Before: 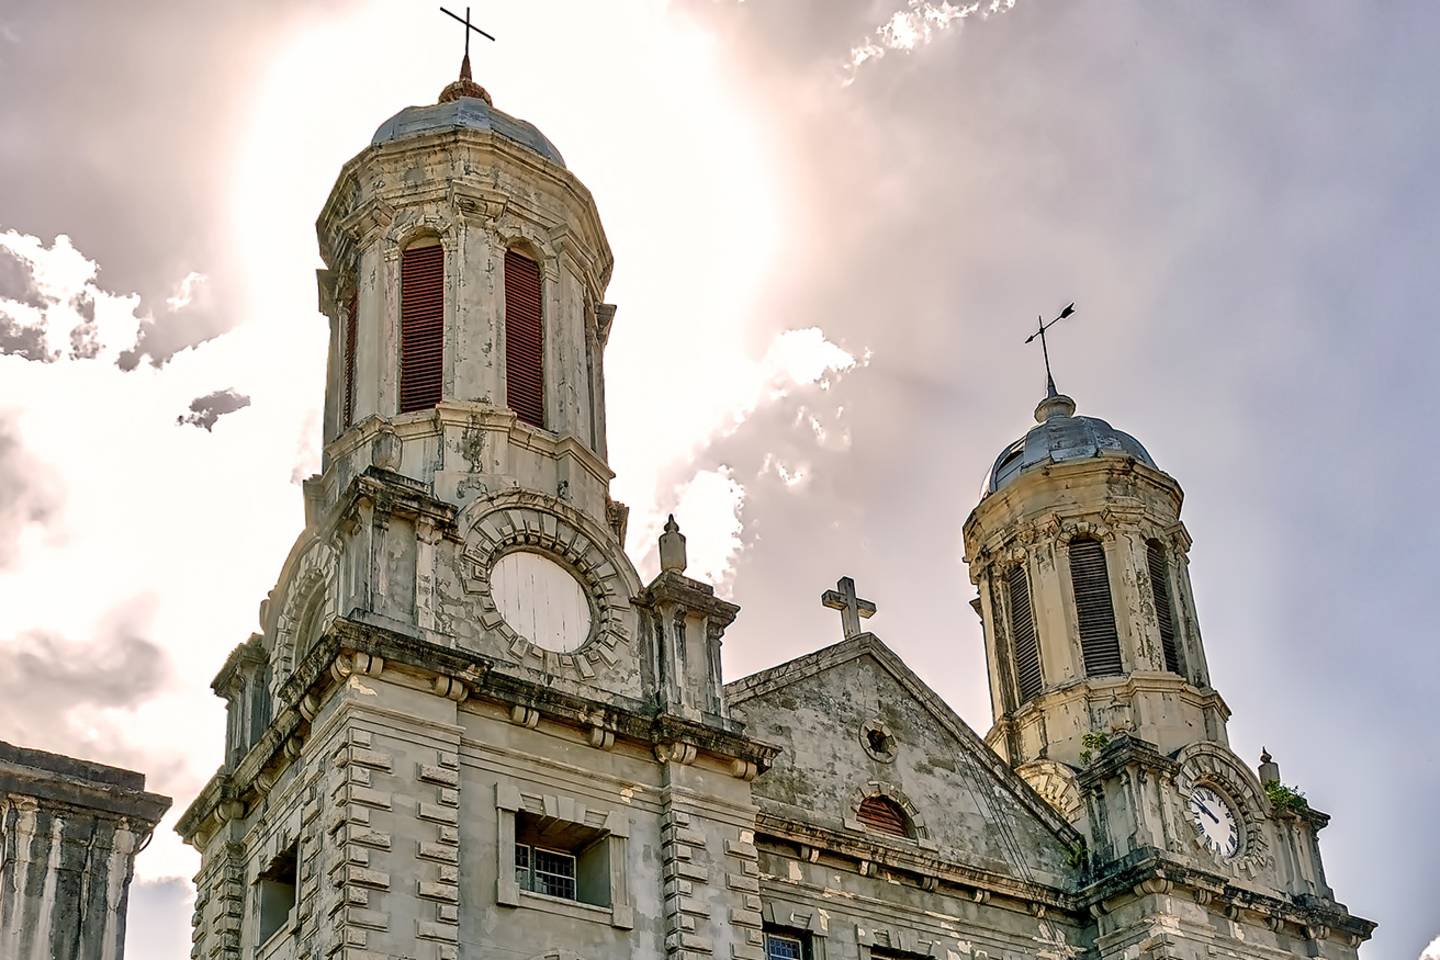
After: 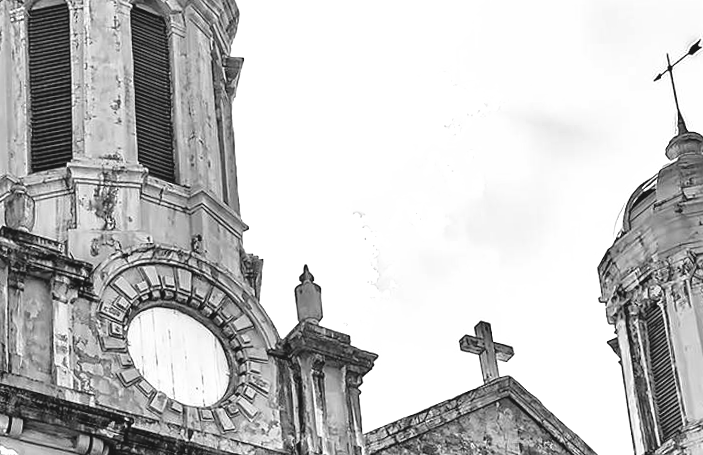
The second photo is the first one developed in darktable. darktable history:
color balance: lift [1.005, 0.99, 1.007, 1.01], gamma [1, 0.979, 1.011, 1.021], gain [0.923, 1.098, 1.025, 0.902], input saturation 90.45%, contrast 7.73%, output saturation 105.91%
tone equalizer: on, module defaults
crop: left 25%, top 25%, right 25%, bottom 25%
levels: levels [0, 0.394, 0.787]
velvia: on, module defaults
rgb levels: preserve colors max RGB
rotate and perspective: rotation -2°, crop left 0.022, crop right 0.978, crop top 0.049, crop bottom 0.951
monochrome: size 3.1
